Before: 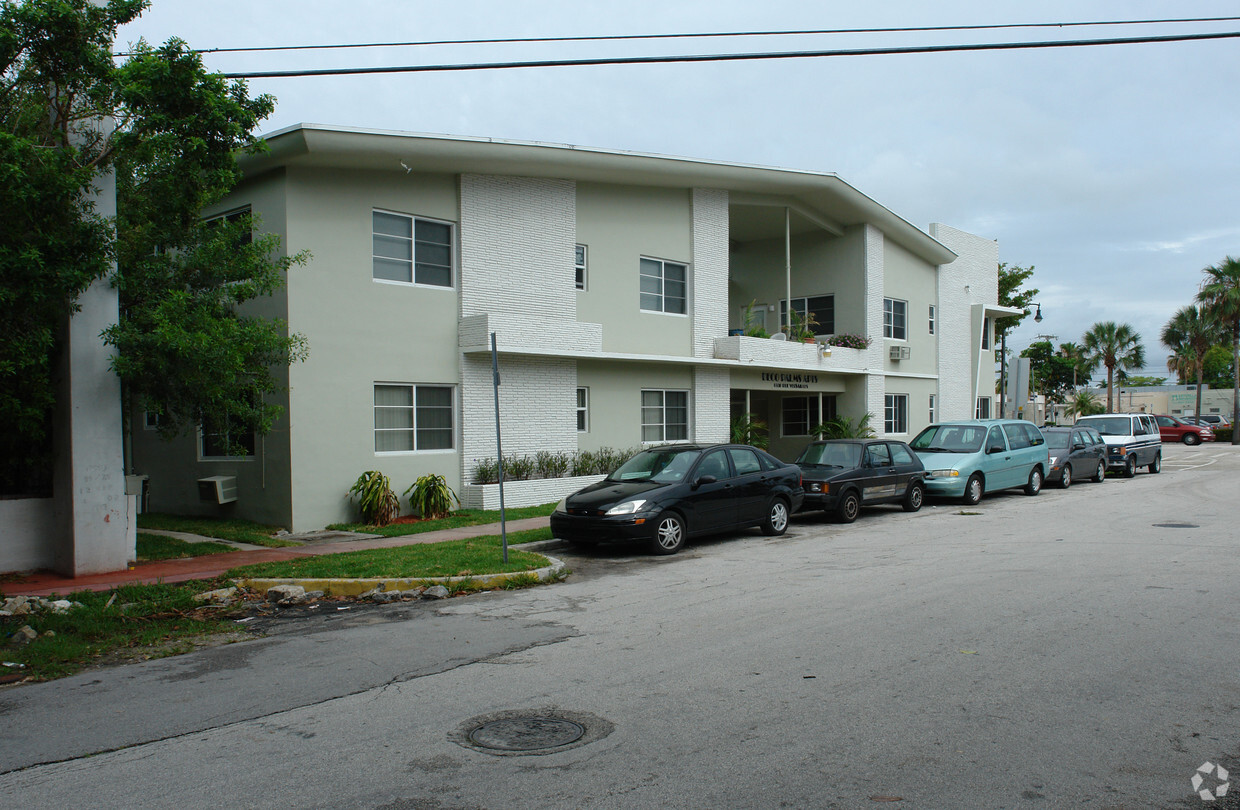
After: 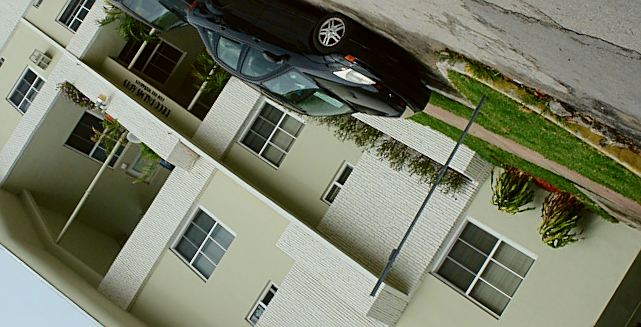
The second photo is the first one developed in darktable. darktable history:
crop and rotate: angle 147.3°, left 9.127%, top 15.612%, right 4.568%, bottom 17.001%
tone curve: curves: ch0 [(0, 0) (0.091, 0.066) (0.184, 0.16) (0.491, 0.519) (0.748, 0.765) (1, 0.919)]; ch1 [(0, 0) (0.179, 0.173) (0.322, 0.32) (0.424, 0.424) (0.502, 0.504) (0.56, 0.575) (0.631, 0.675) (0.777, 0.806) (1, 1)]; ch2 [(0, 0) (0.434, 0.447) (0.485, 0.495) (0.524, 0.563) (0.676, 0.691) (1, 1)], color space Lab, independent channels
sharpen: on, module defaults
